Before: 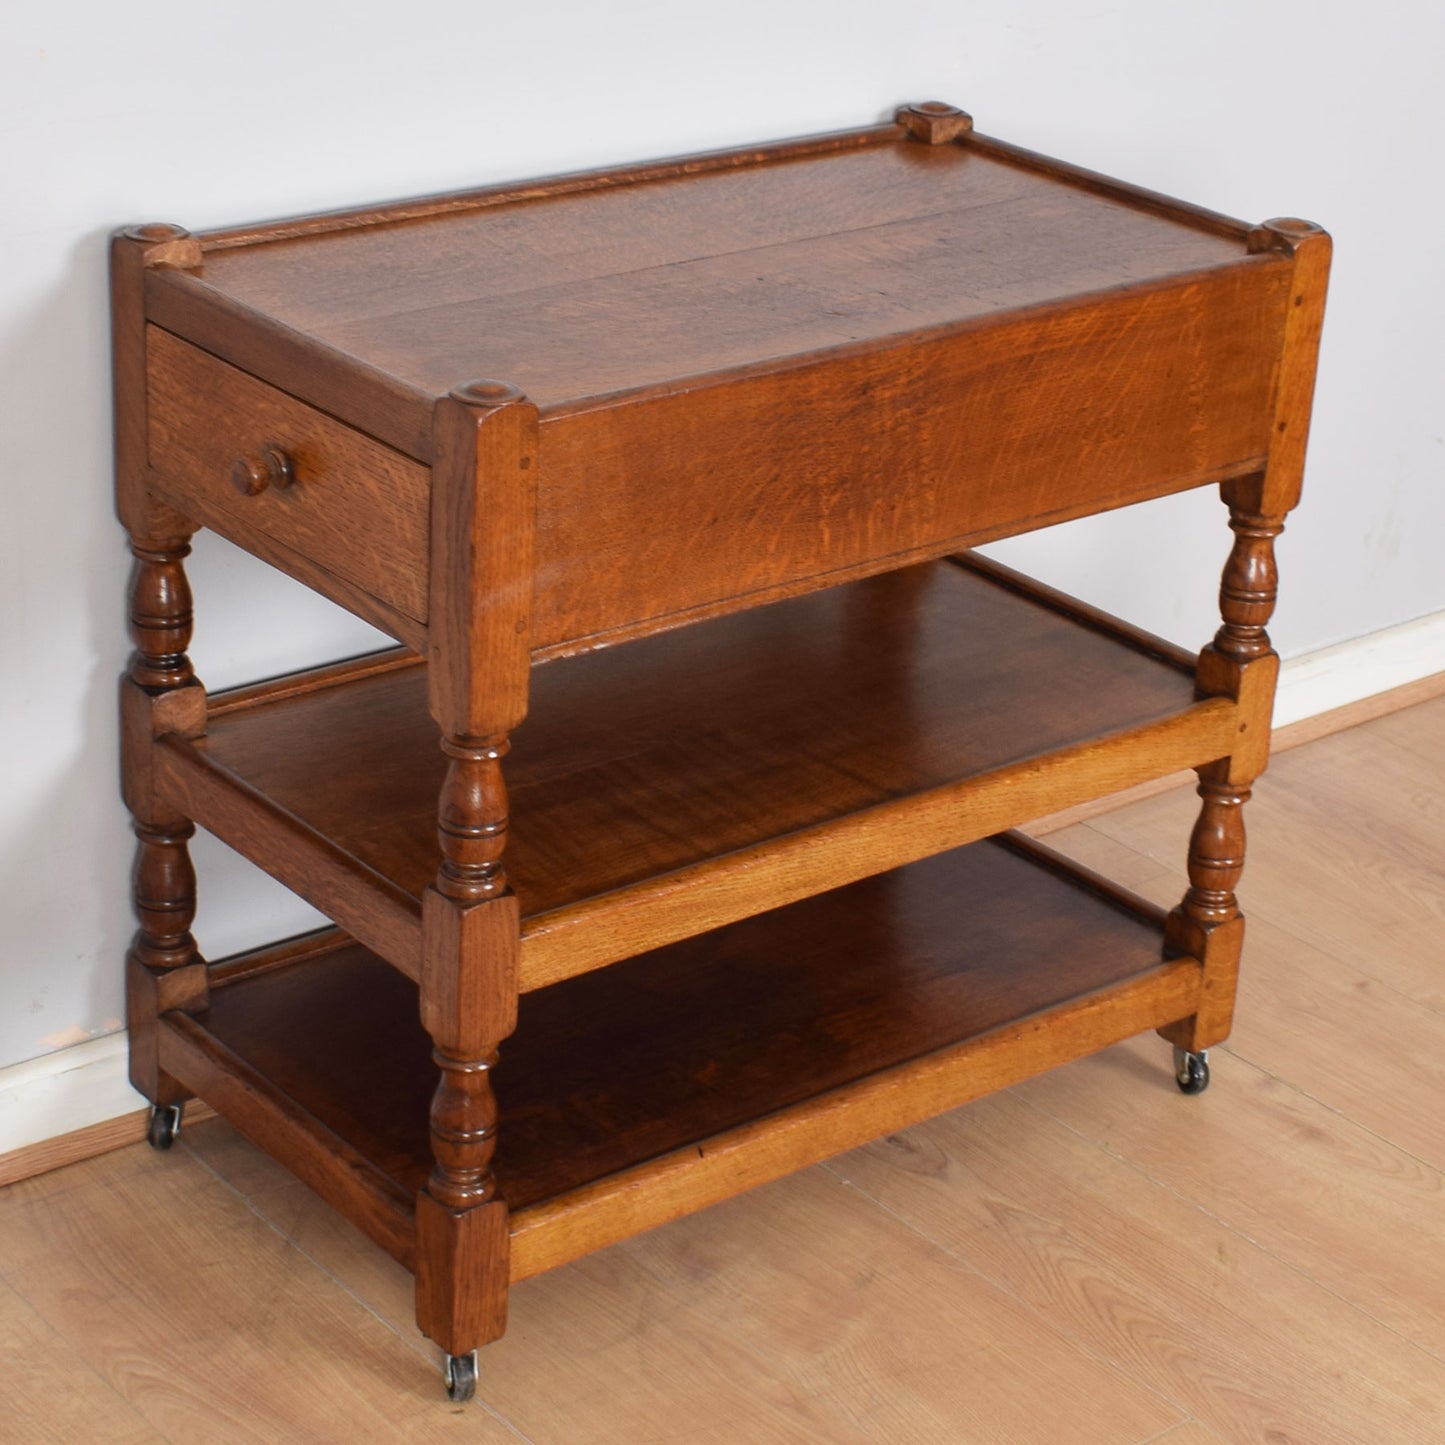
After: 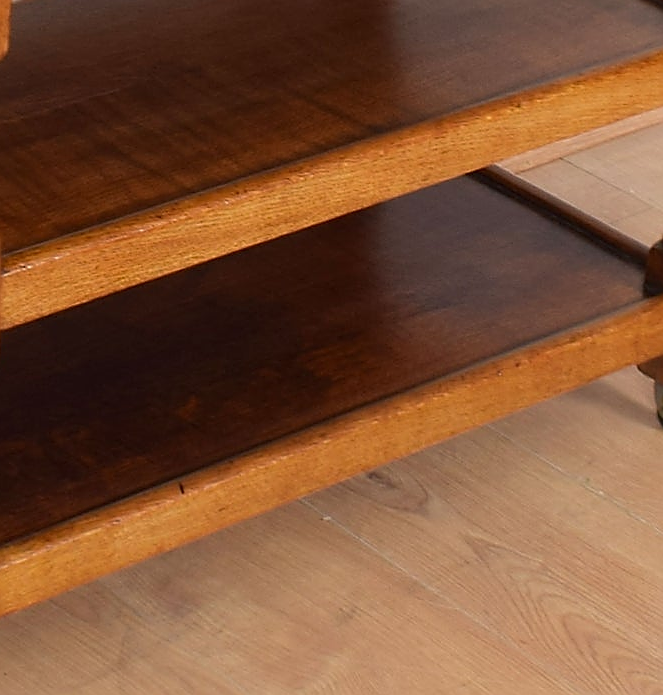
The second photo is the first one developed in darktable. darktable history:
crop: left 35.944%, top 45.967%, right 18.154%, bottom 5.883%
sharpen: radius 1.378, amount 1.26, threshold 0.613
